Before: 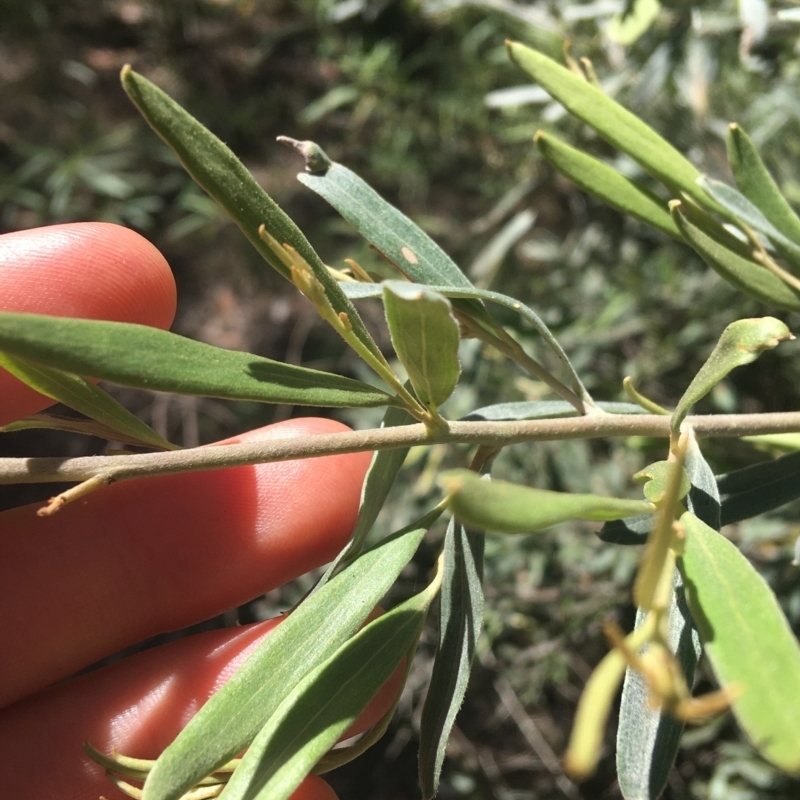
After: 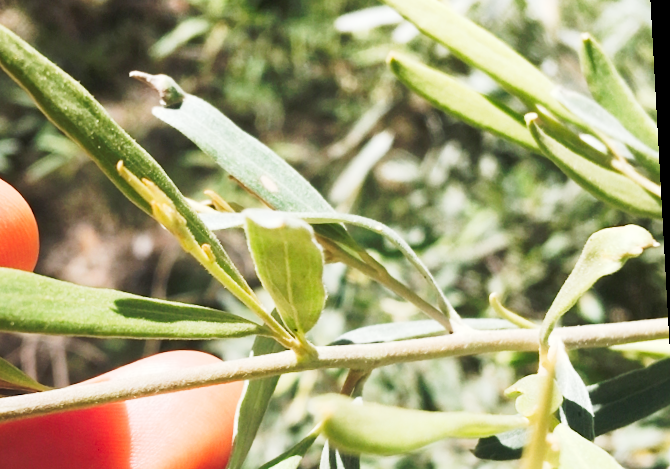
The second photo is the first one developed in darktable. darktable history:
sharpen: radius 5.325, amount 0.312, threshold 26.433
rotate and perspective: rotation -3.18°, automatic cropping off
tone curve: curves: ch0 [(0, 0) (0.003, 0.004) (0.011, 0.015) (0.025, 0.034) (0.044, 0.061) (0.069, 0.095) (0.1, 0.137) (0.136, 0.187) (0.177, 0.244) (0.224, 0.308) (0.277, 0.415) (0.335, 0.532) (0.399, 0.642) (0.468, 0.747) (0.543, 0.829) (0.623, 0.886) (0.709, 0.924) (0.801, 0.951) (0.898, 0.975) (1, 1)], preserve colors none
crop: left 18.38%, top 11.092%, right 2.134%, bottom 33.217%
